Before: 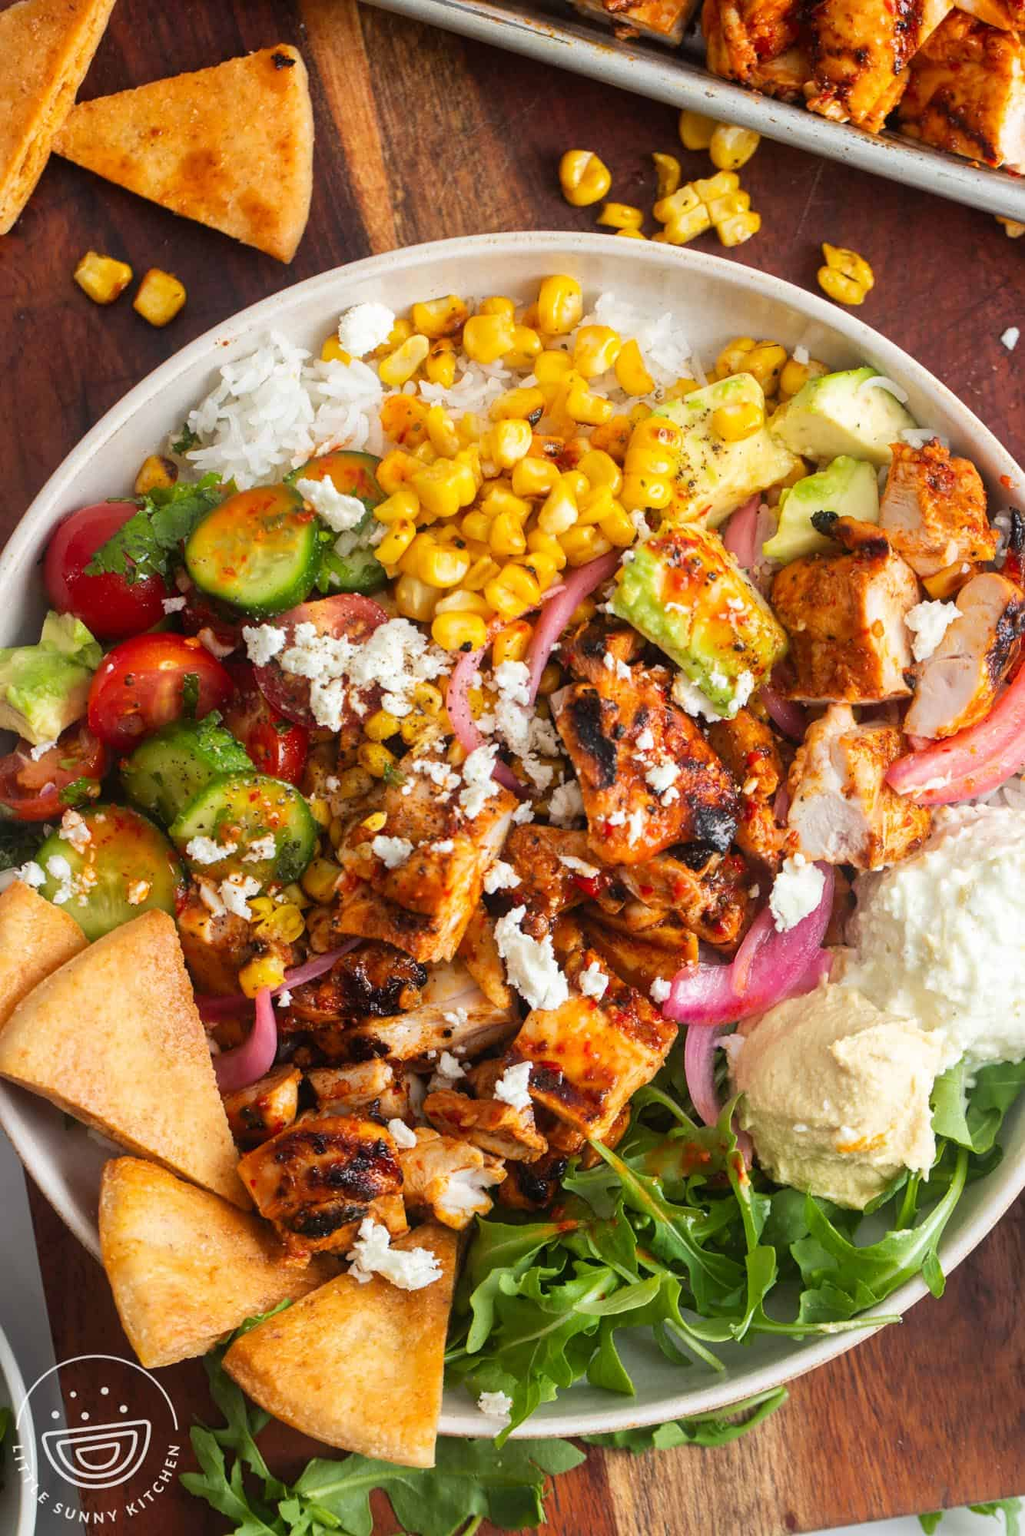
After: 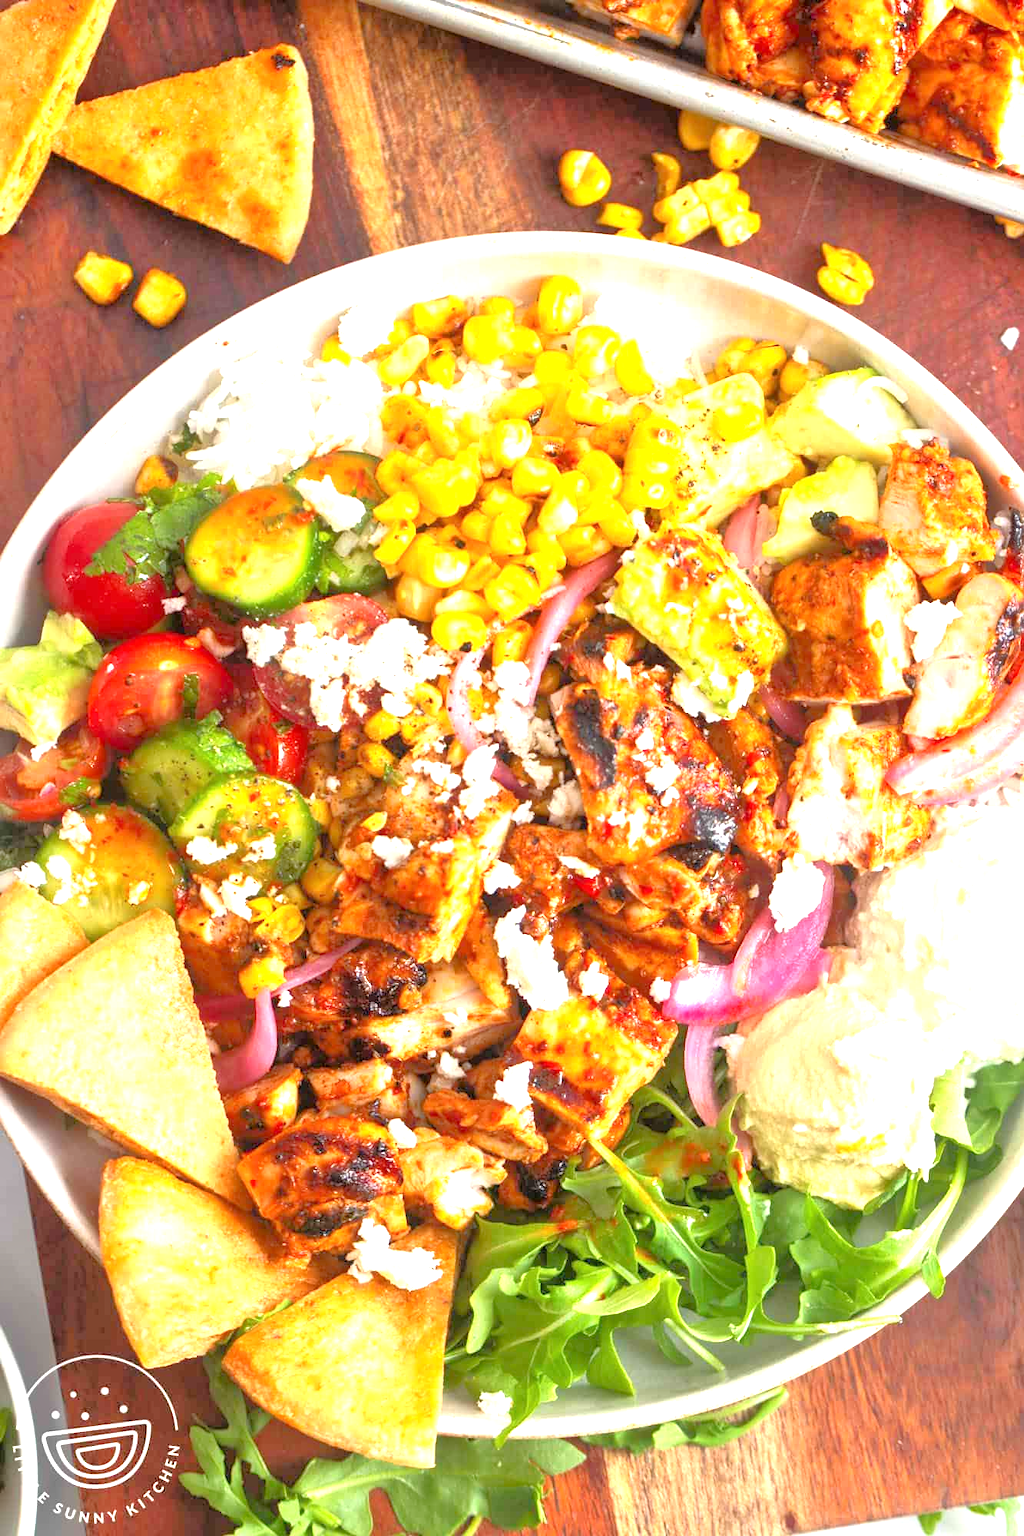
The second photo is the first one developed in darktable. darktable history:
tone equalizer: -7 EV 0.15 EV, -6 EV 0.6 EV, -5 EV 1.15 EV, -4 EV 1.33 EV, -3 EV 1.15 EV, -2 EV 0.6 EV, -1 EV 0.15 EV, mask exposure compensation -0.5 EV
exposure: exposure 1.25 EV, compensate exposure bias true, compensate highlight preservation false
contrast brightness saturation: contrast 0.07
